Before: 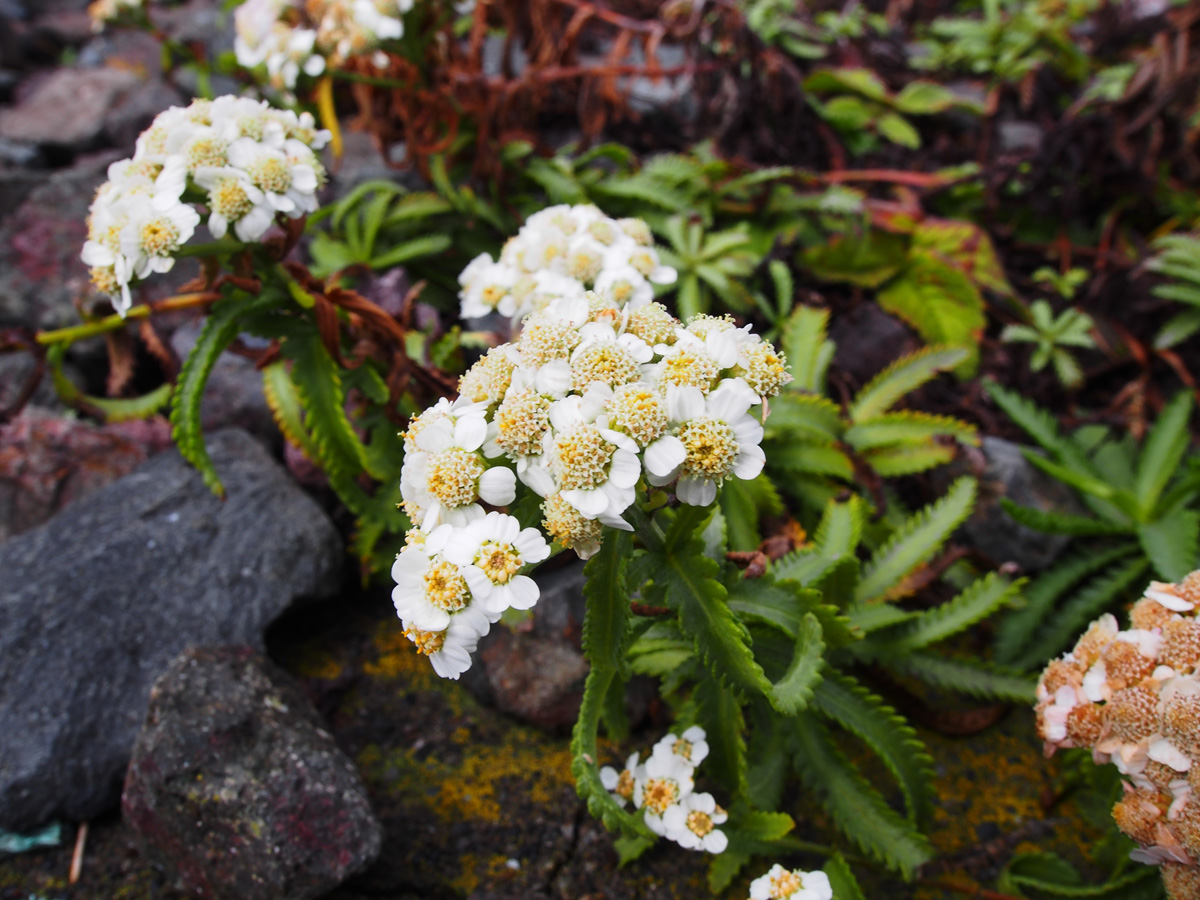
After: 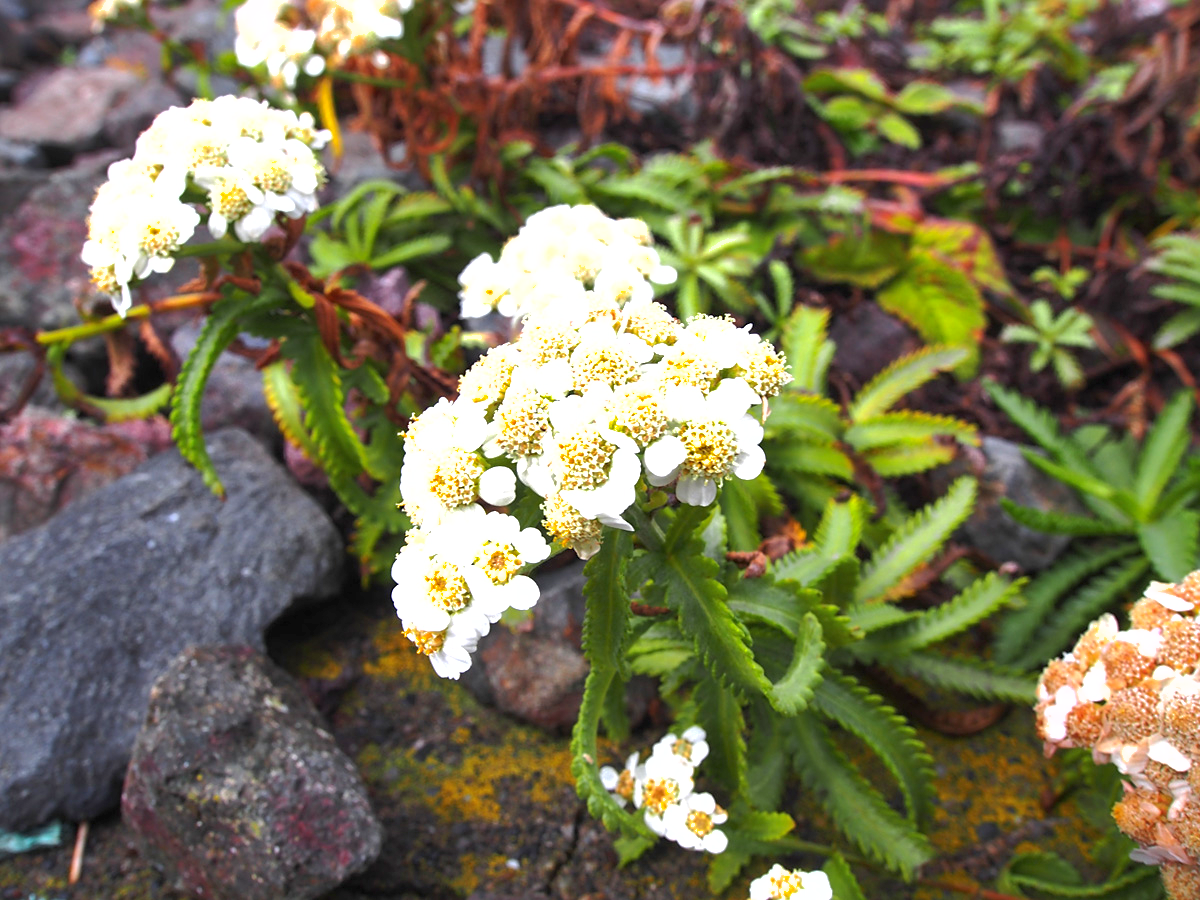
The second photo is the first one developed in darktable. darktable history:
sharpen: amount 0.2
shadows and highlights: on, module defaults
exposure: black level correction 0, exposure 1.015 EV, compensate exposure bias true, compensate highlight preservation false
